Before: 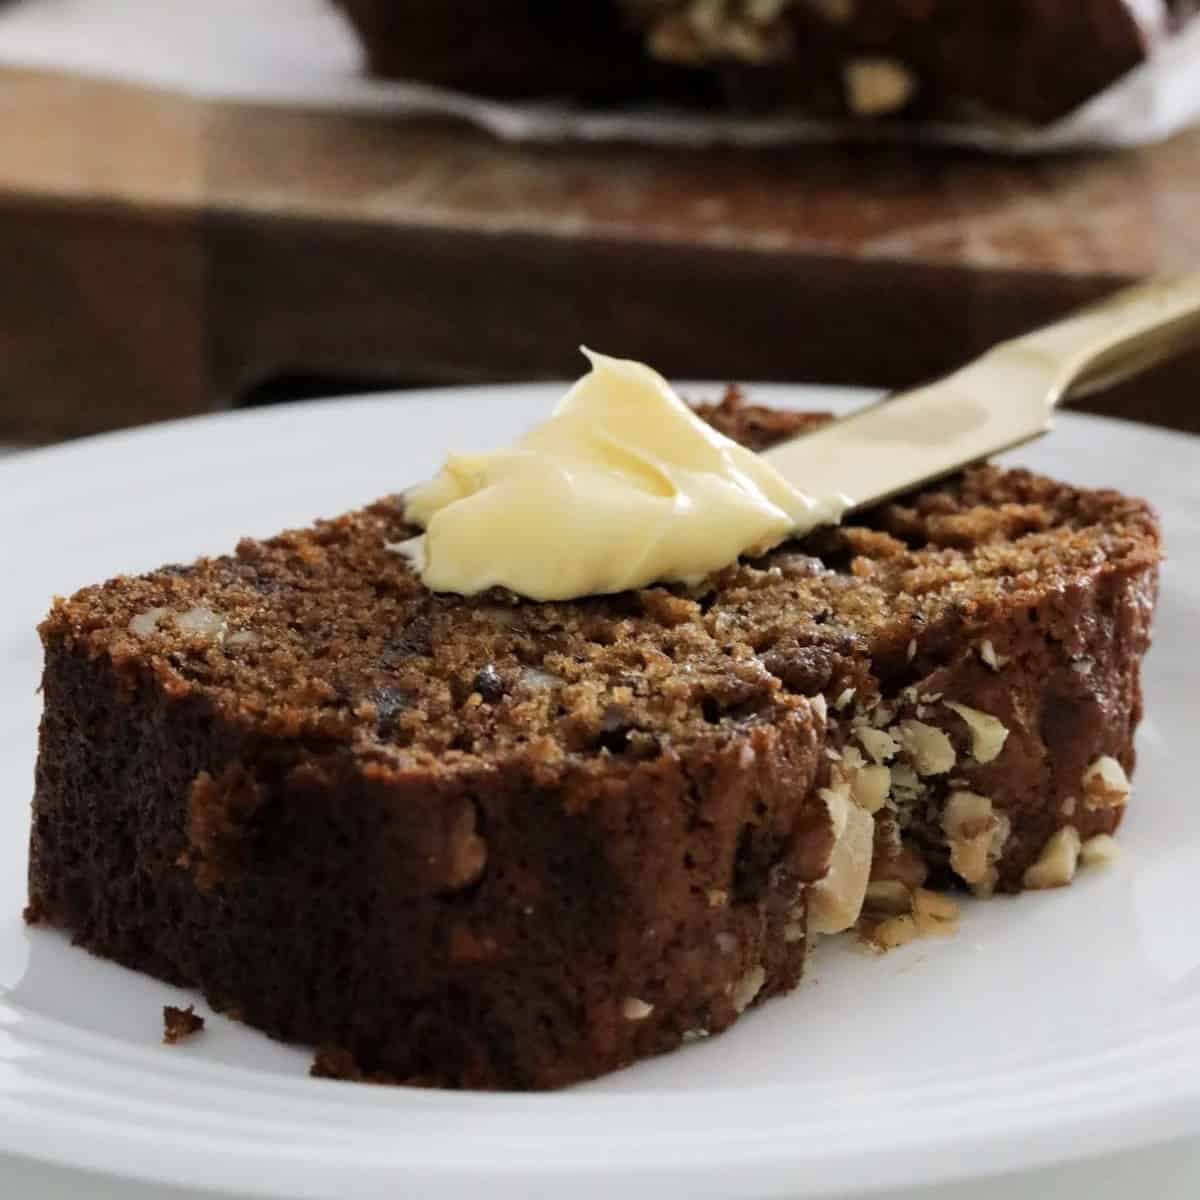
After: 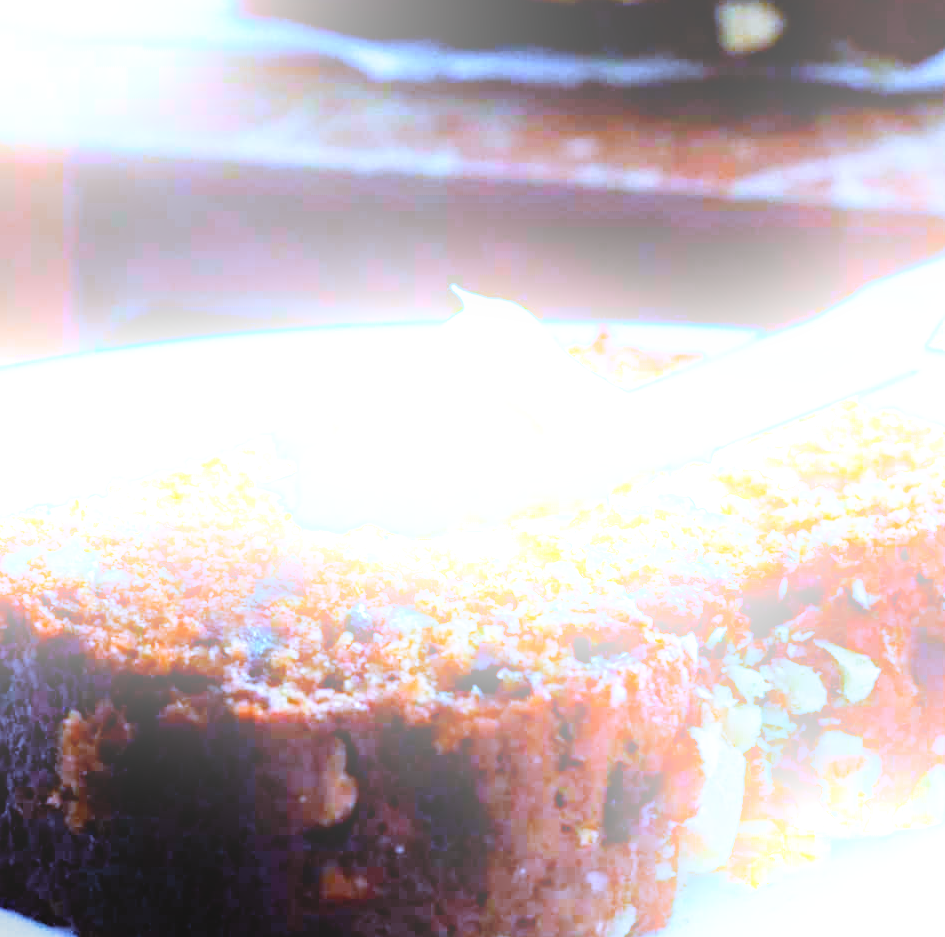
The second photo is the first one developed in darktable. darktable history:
filmic rgb: middle gray luminance 12.74%, black relative exposure -10.13 EV, white relative exposure 3.47 EV, threshold 6 EV, target black luminance 0%, hardness 5.74, latitude 44.69%, contrast 1.221, highlights saturation mix 5%, shadows ↔ highlights balance 26.78%, add noise in highlights 0, preserve chrominance no, color science v3 (2019), use custom middle-gray values true, iterations of high-quality reconstruction 0, contrast in highlights soft, enable highlight reconstruction true
white balance: red 0.766, blue 1.537
exposure: black level correction 0, exposure 0.95 EV, compensate exposure bias true, compensate highlight preservation false
crop and rotate: left 10.77%, top 5.1%, right 10.41%, bottom 16.76%
local contrast: shadows 94%
color balance: lift [1, 1, 0.999, 1.001], gamma [1, 1.003, 1.005, 0.995], gain [1, 0.992, 0.988, 1.012], contrast 5%, output saturation 110%
bloom: size 25%, threshold 5%, strength 90%
